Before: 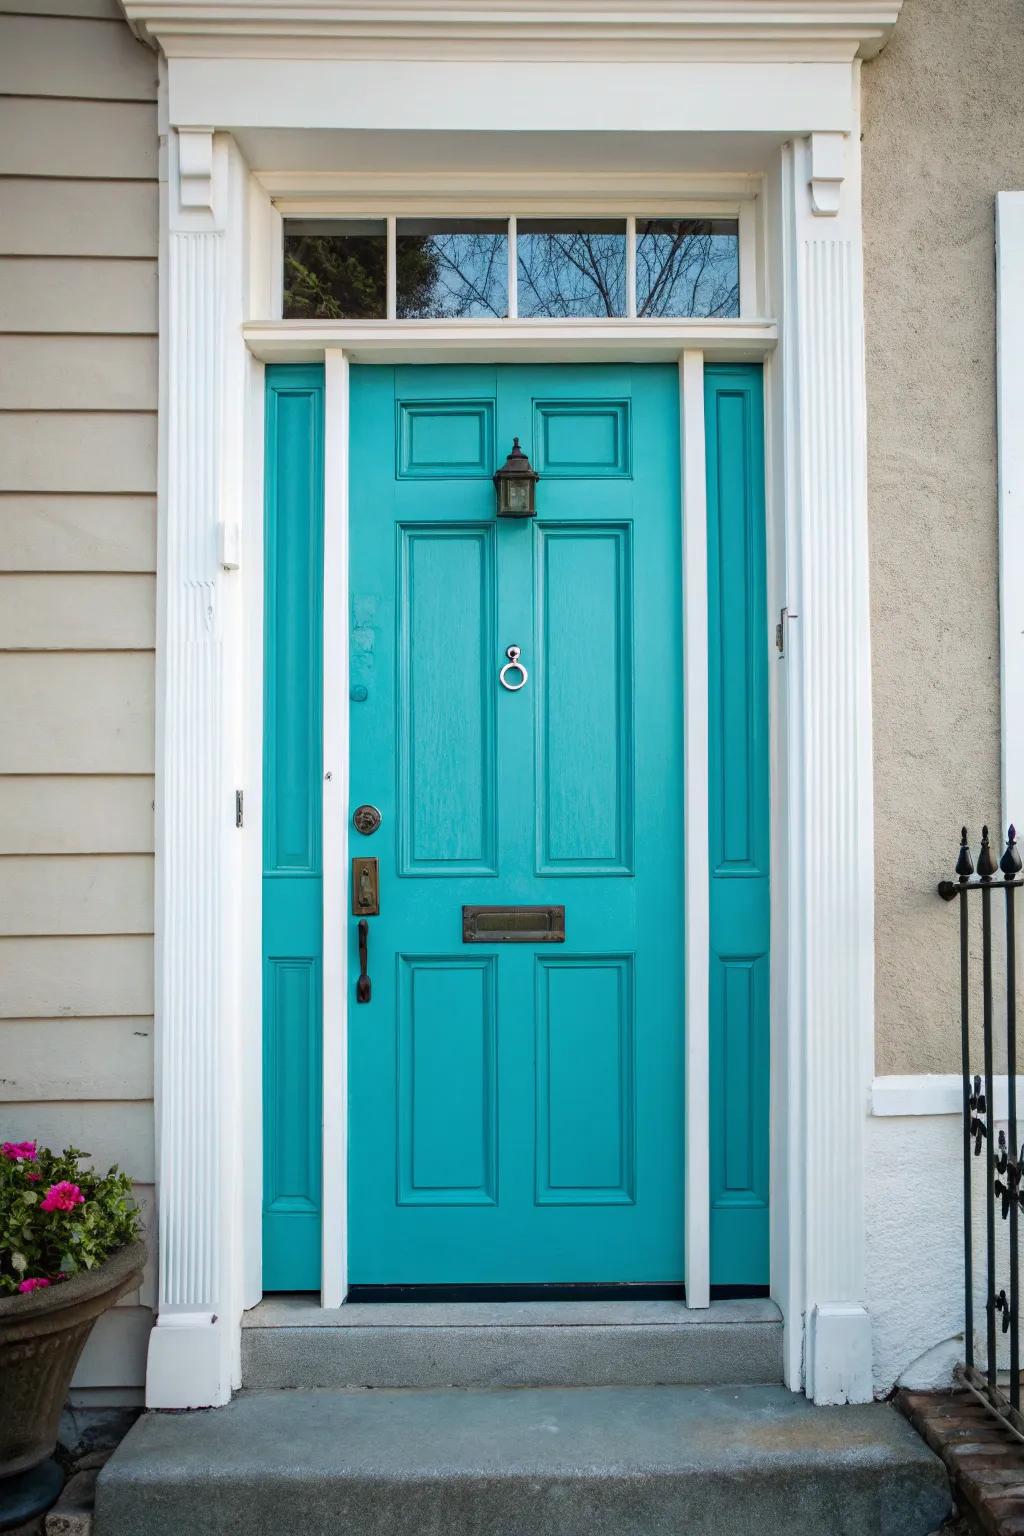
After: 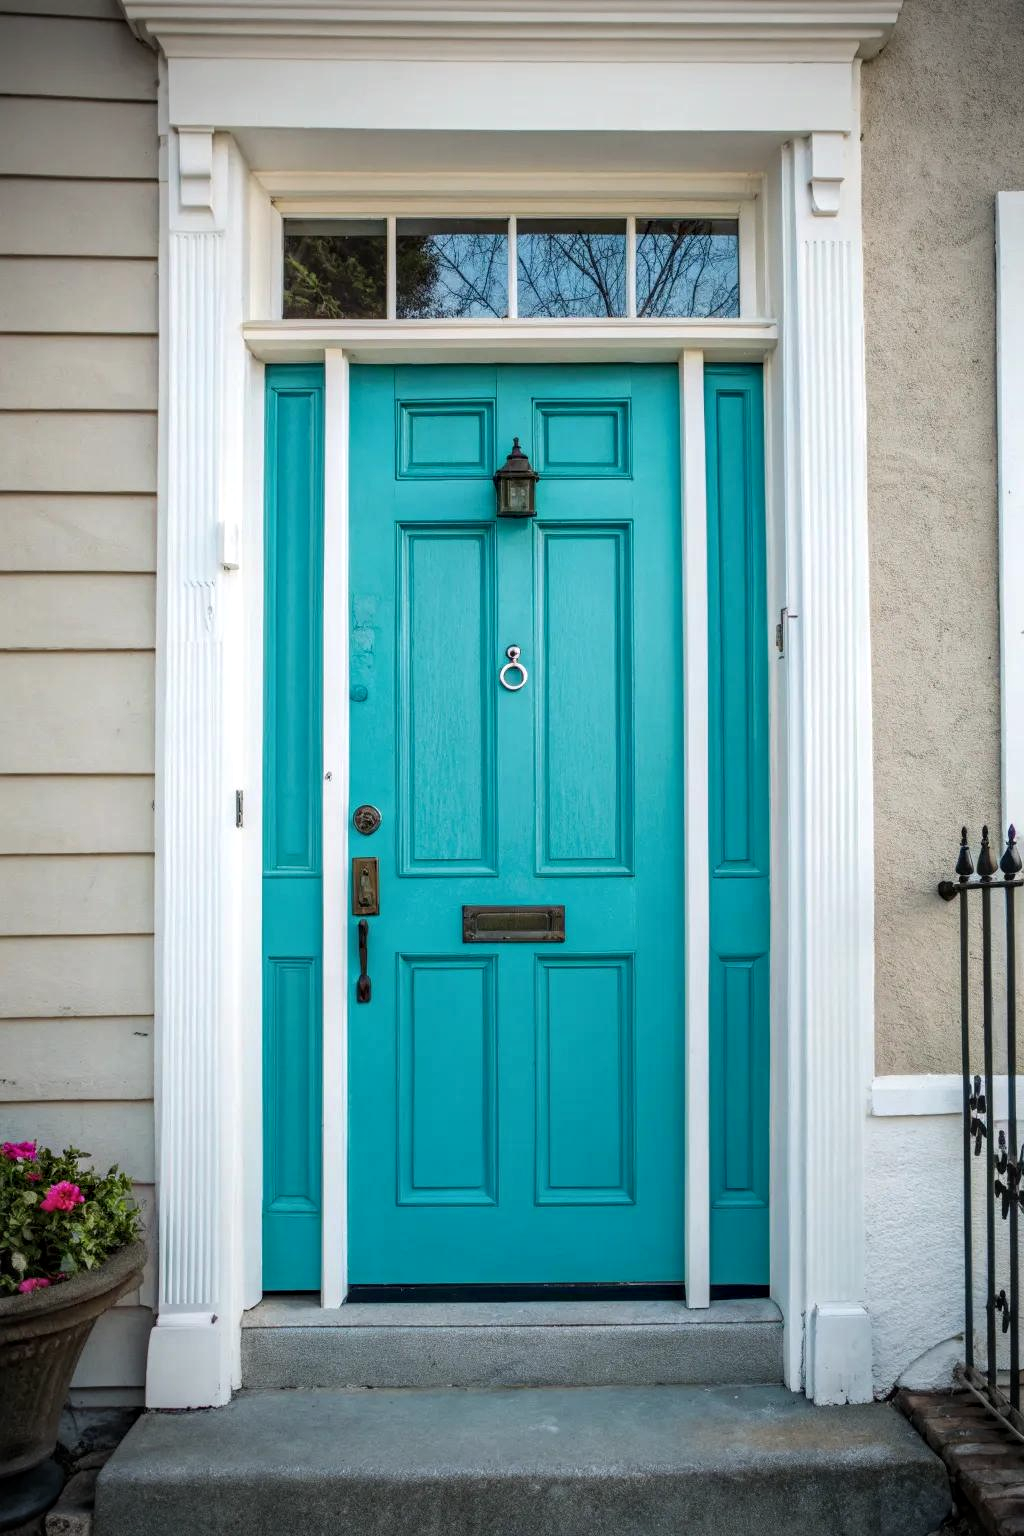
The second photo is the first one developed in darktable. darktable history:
vignetting: brightness -0.575, unbound false
local contrast: on, module defaults
